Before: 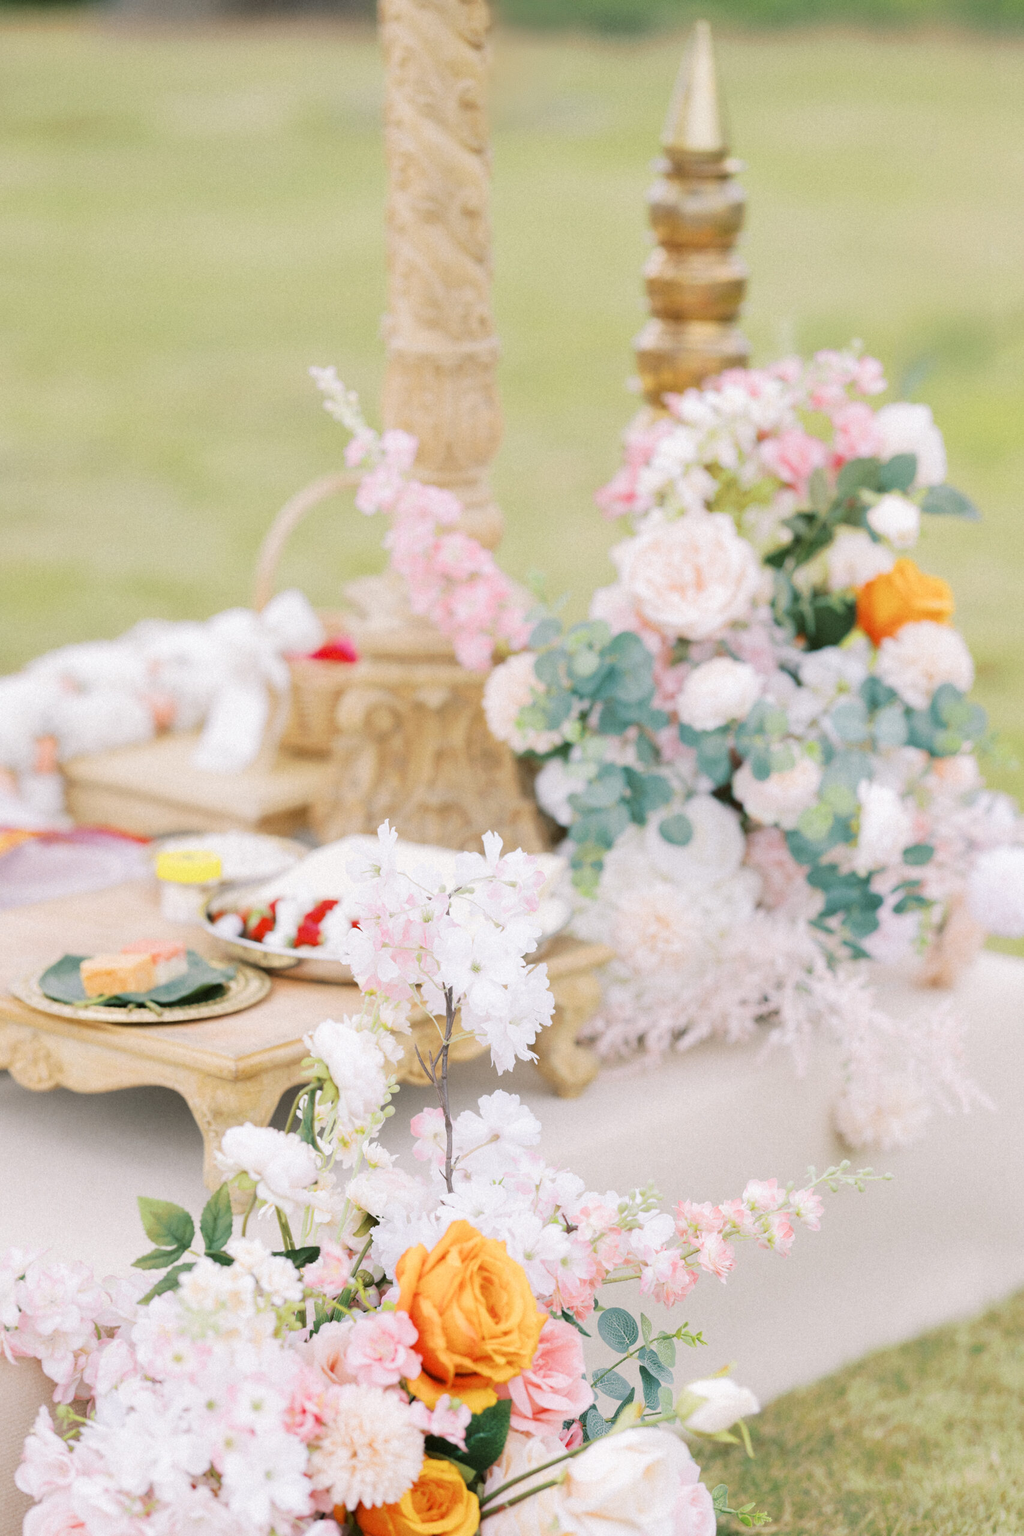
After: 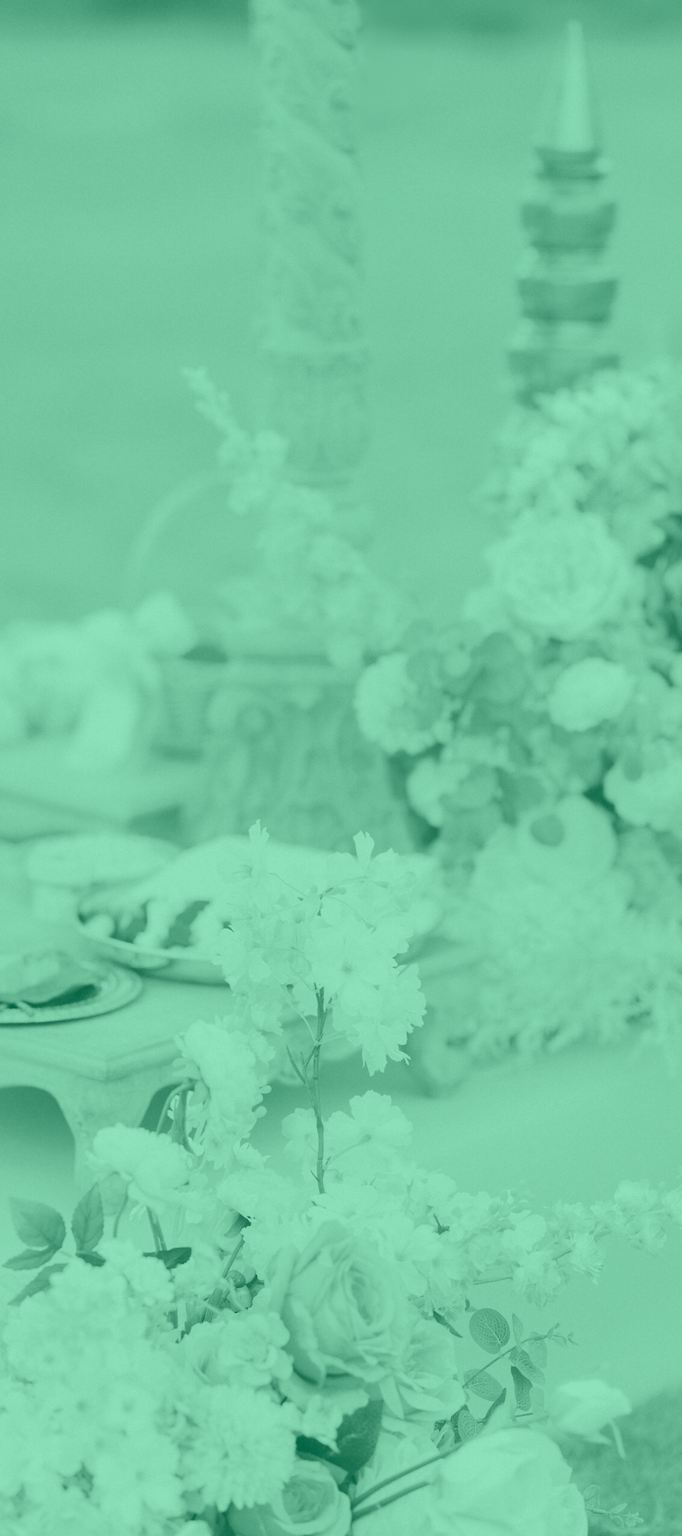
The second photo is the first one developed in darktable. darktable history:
crop and rotate: left 12.648%, right 20.685%
colorize: hue 147.6°, saturation 65%, lightness 21.64%
